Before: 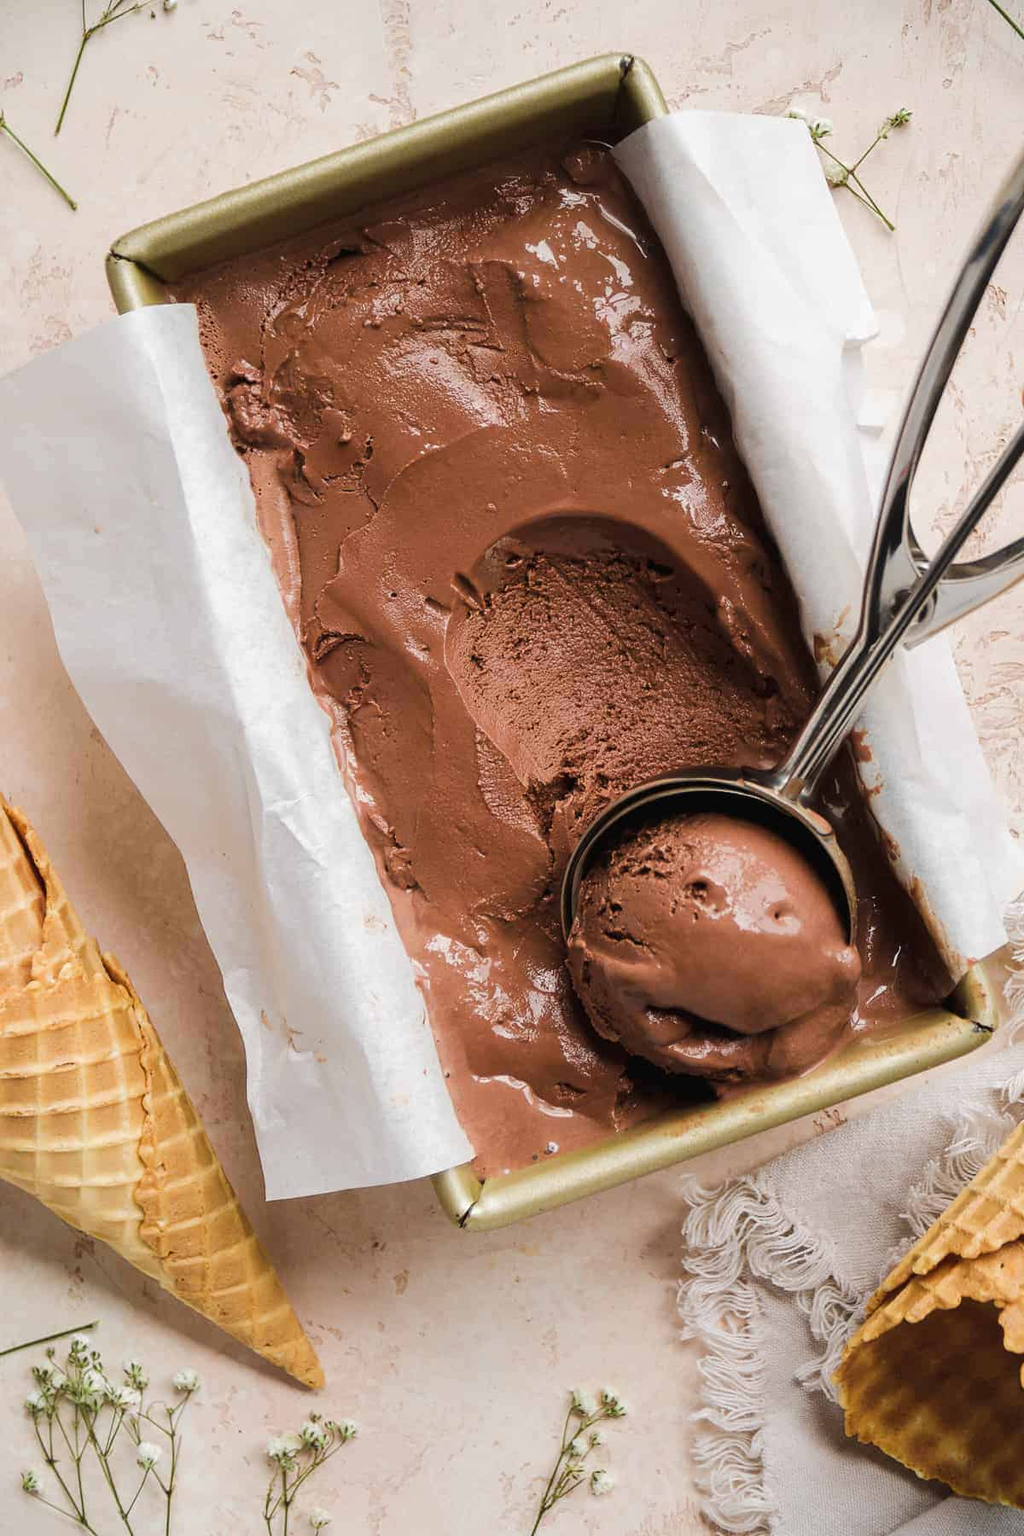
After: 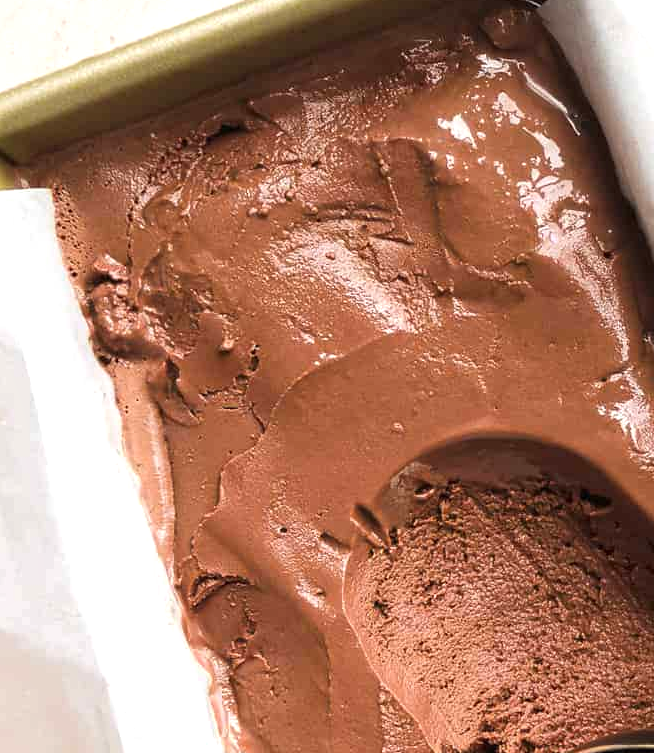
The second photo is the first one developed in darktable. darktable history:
tone equalizer: -8 EV -0.567 EV
crop: left 14.862%, top 9.302%, right 30.625%, bottom 48.856%
local contrast: mode bilateral grid, contrast 10, coarseness 26, detail 115%, midtone range 0.2
exposure: exposure 0.604 EV, compensate highlight preservation false
